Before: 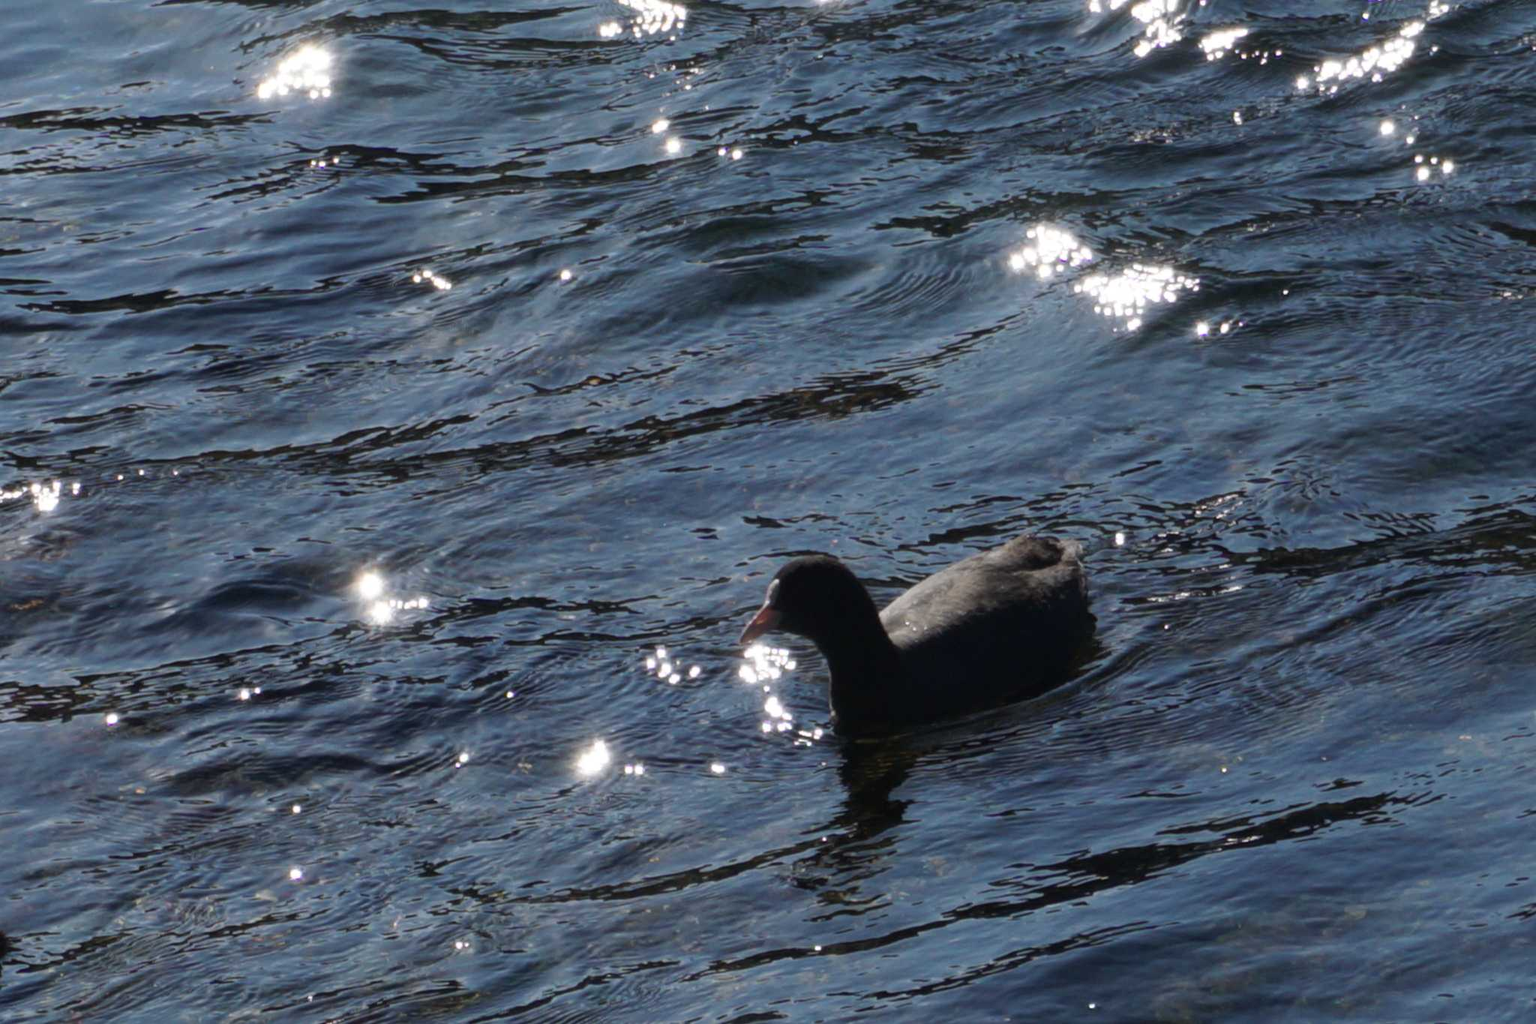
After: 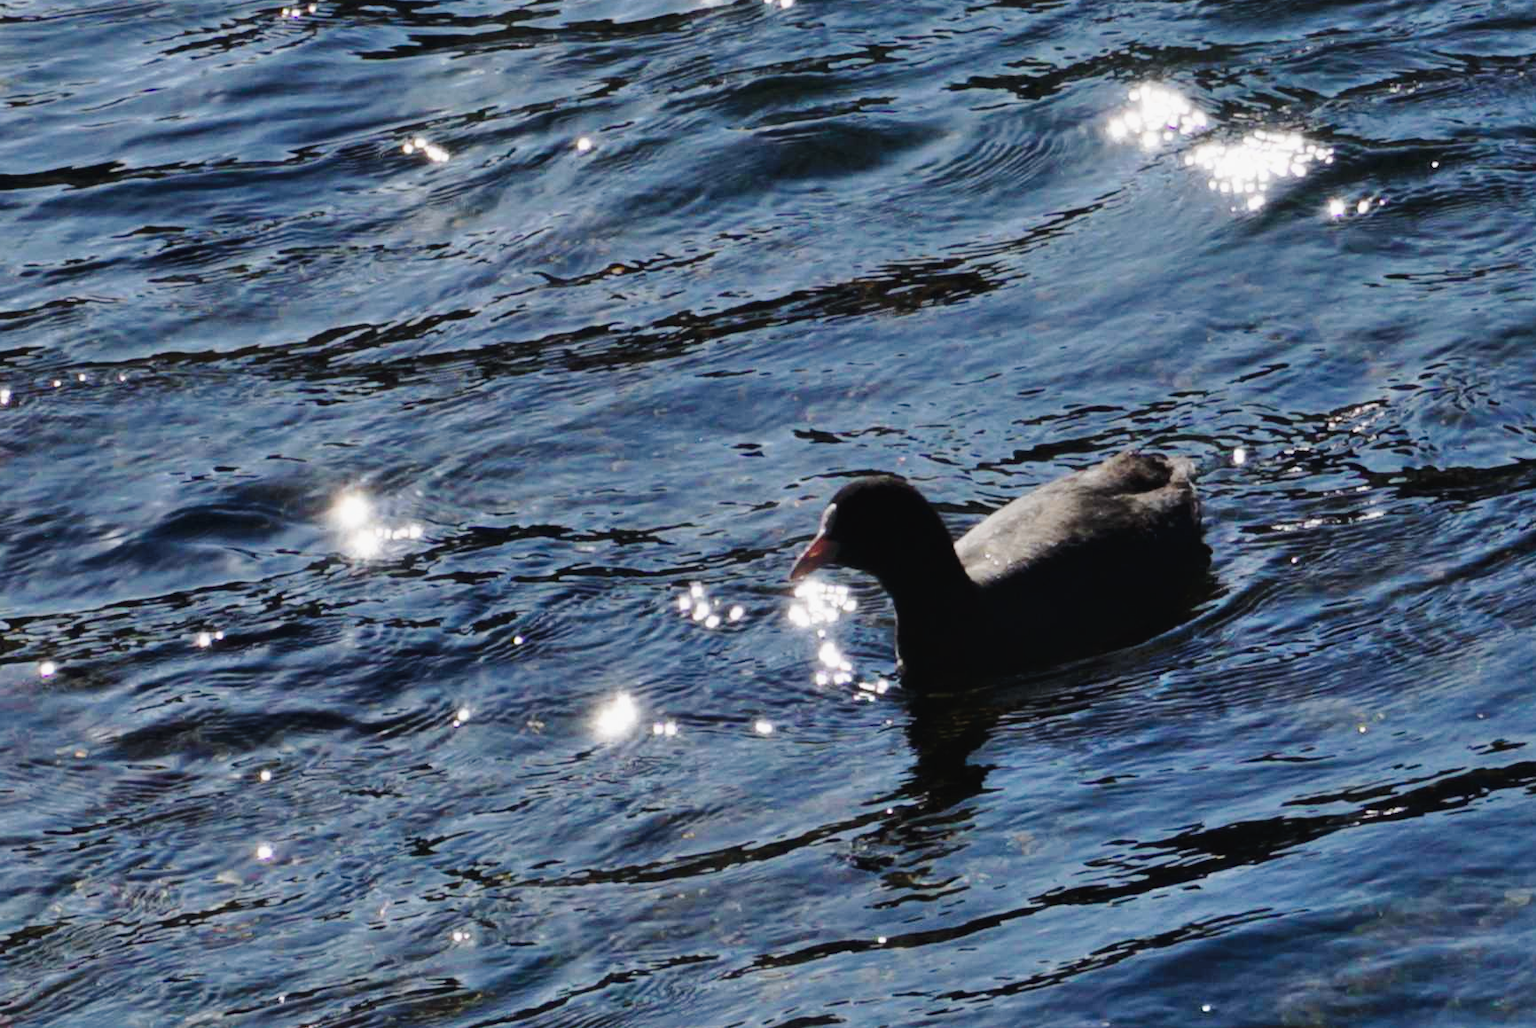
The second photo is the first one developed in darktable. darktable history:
exposure: exposure -0.176 EV, compensate highlight preservation false
tone curve: curves: ch0 [(0, 0) (0.003, 0.016) (0.011, 0.019) (0.025, 0.023) (0.044, 0.029) (0.069, 0.042) (0.1, 0.068) (0.136, 0.101) (0.177, 0.143) (0.224, 0.21) (0.277, 0.289) (0.335, 0.379) (0.399, 0.476) (0.468, 0.569) (0.543, 0.654) (0.623, 0.75) (0.709, 0.822) (0.801, 0.893) (0.898, 0.946) (1, 1)], preserve colors none
shadows and highlights: low approximation 0.01, soften with gaussian
crop and rotate: left 4.708%, top 15.009%, right 10.713%
